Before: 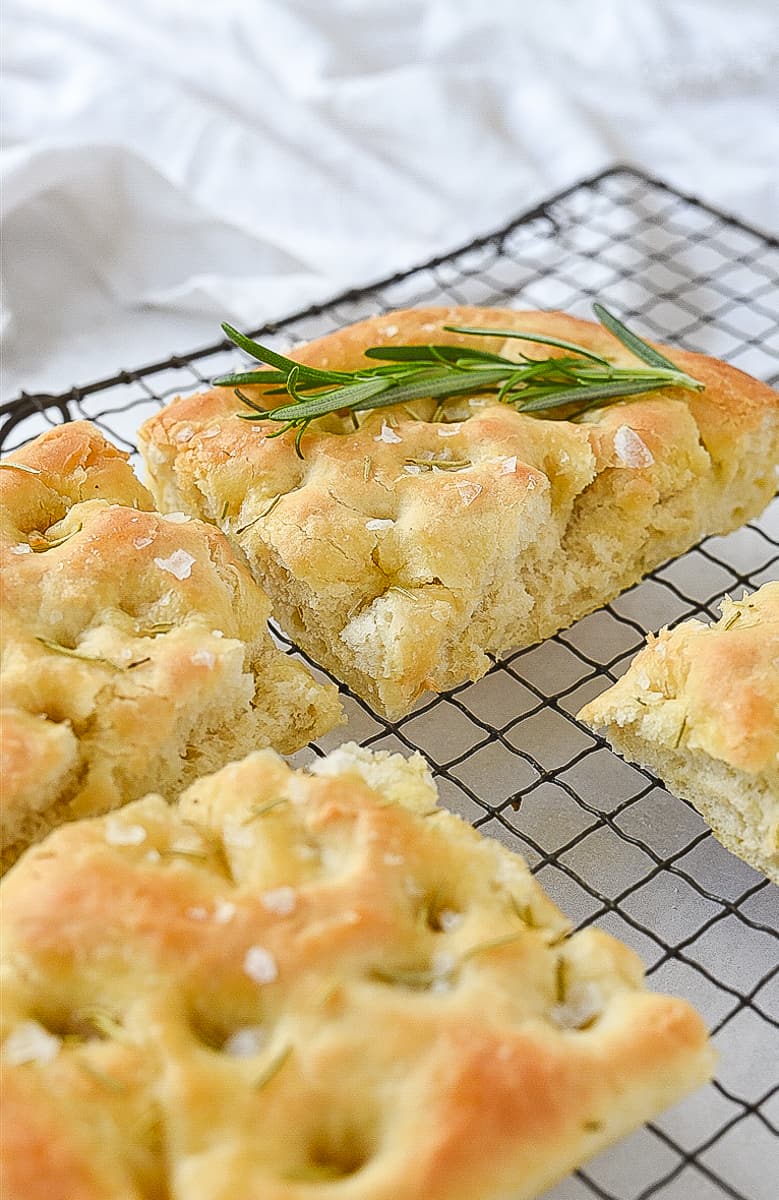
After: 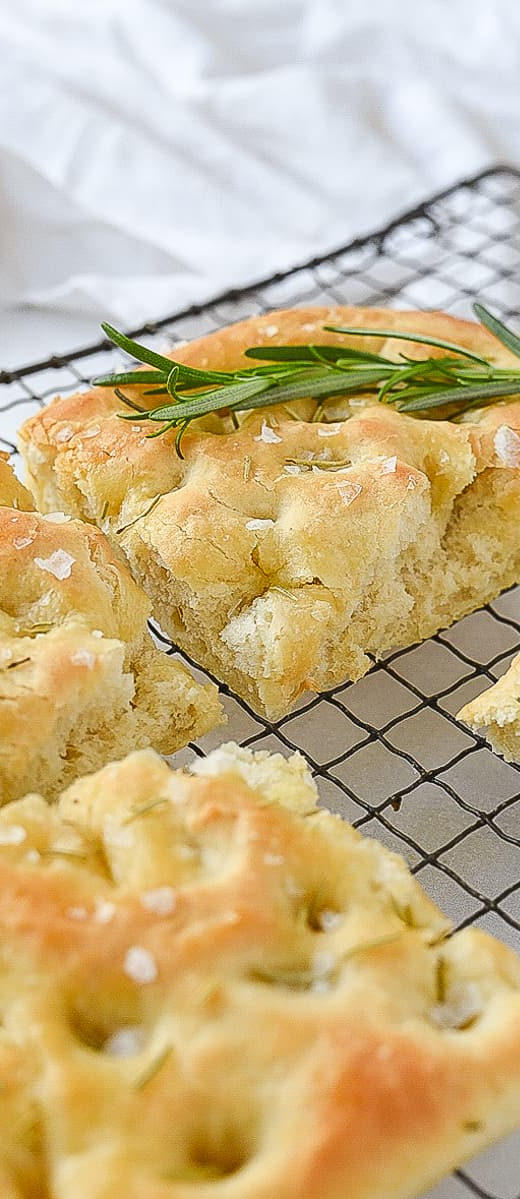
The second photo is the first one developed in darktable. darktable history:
crop and rotate: left 15.52%, right 17.703%
